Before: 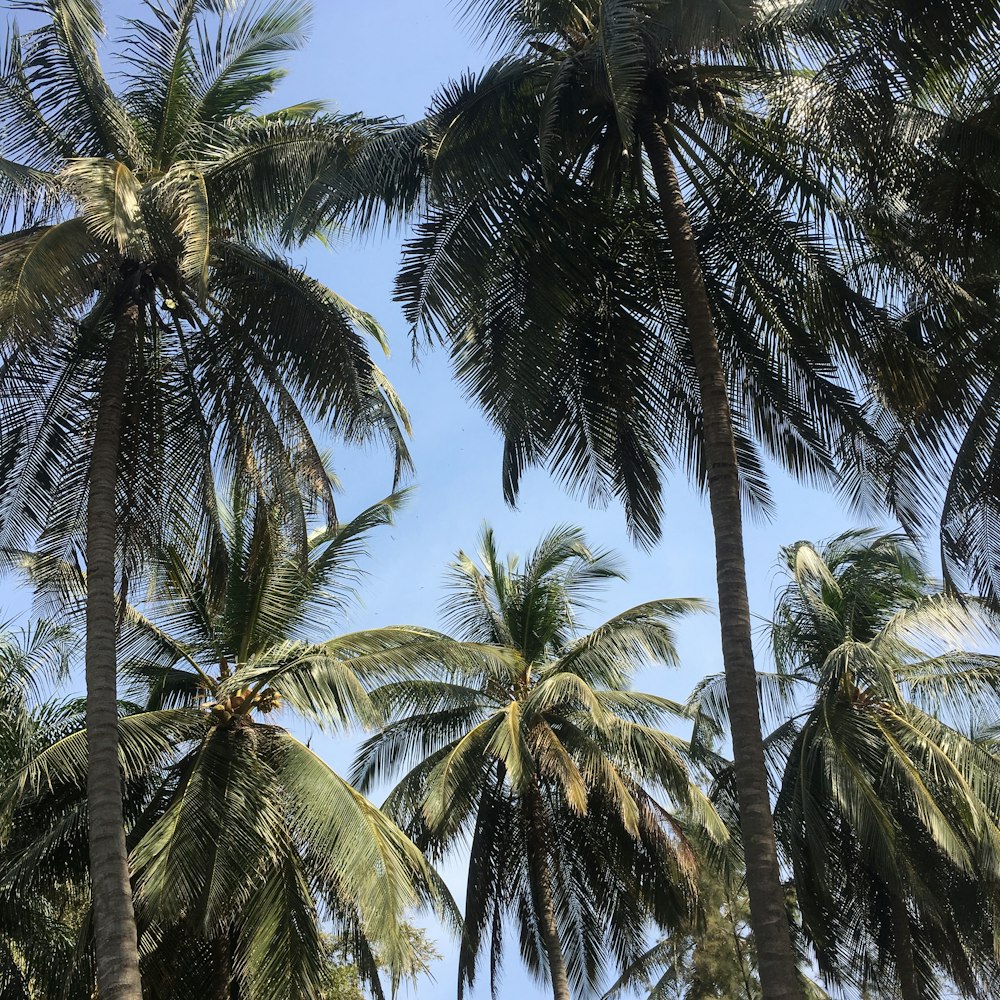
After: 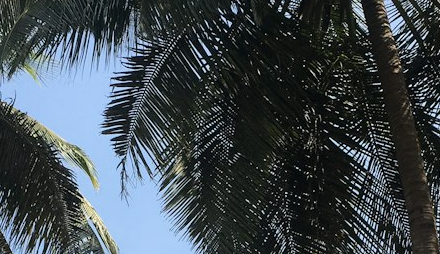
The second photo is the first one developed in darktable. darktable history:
color zones: curves: ch0 [(0.004, 0.305) (0.261, 0.623) (0.389, 0.399) (0.708, 0.571) (0.947, 0.34)]; ch1 [(0.025, 0.645) (0.229, 0.584) (0.326, 0.551) (0.484, 0.262) (0.757, 0.643)], mix -95.31%
crop: left 29.111%, top 16.785%, right 26.869%, bottom 57.81%
